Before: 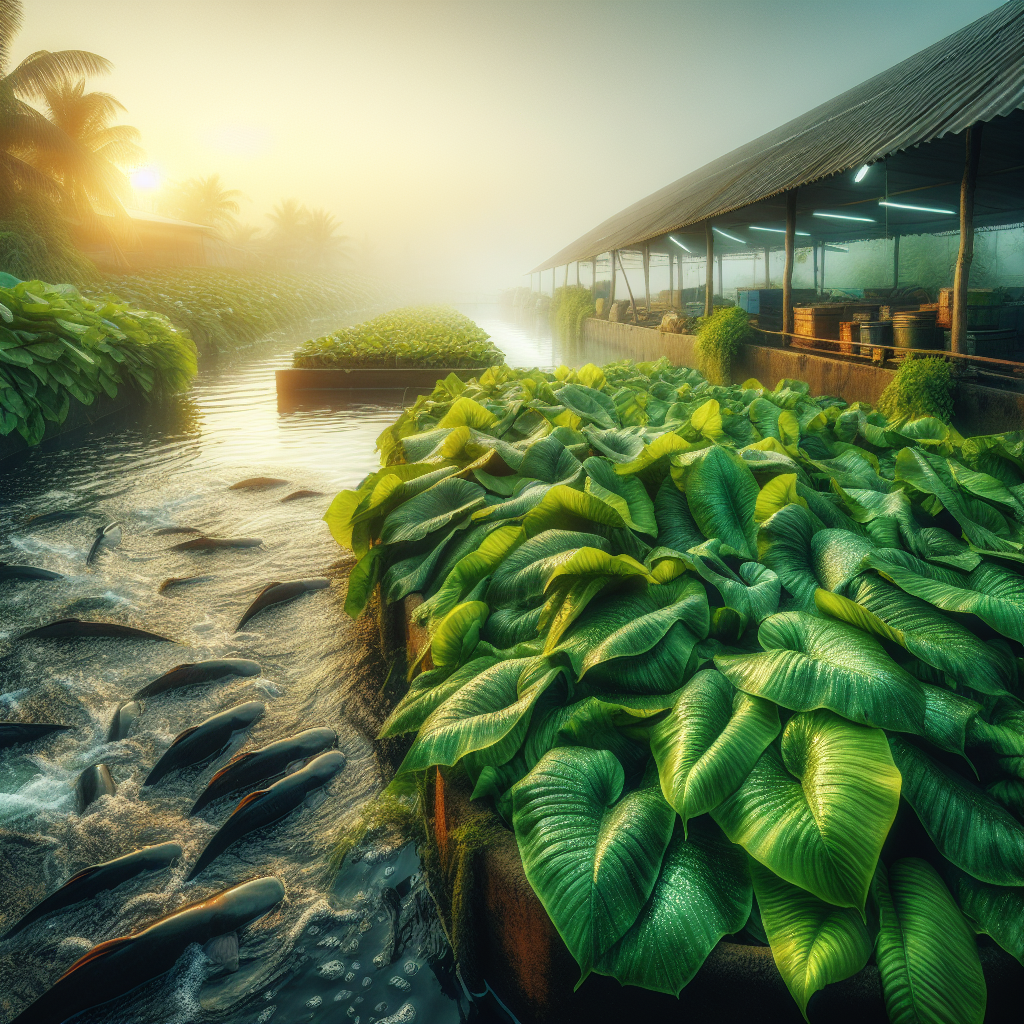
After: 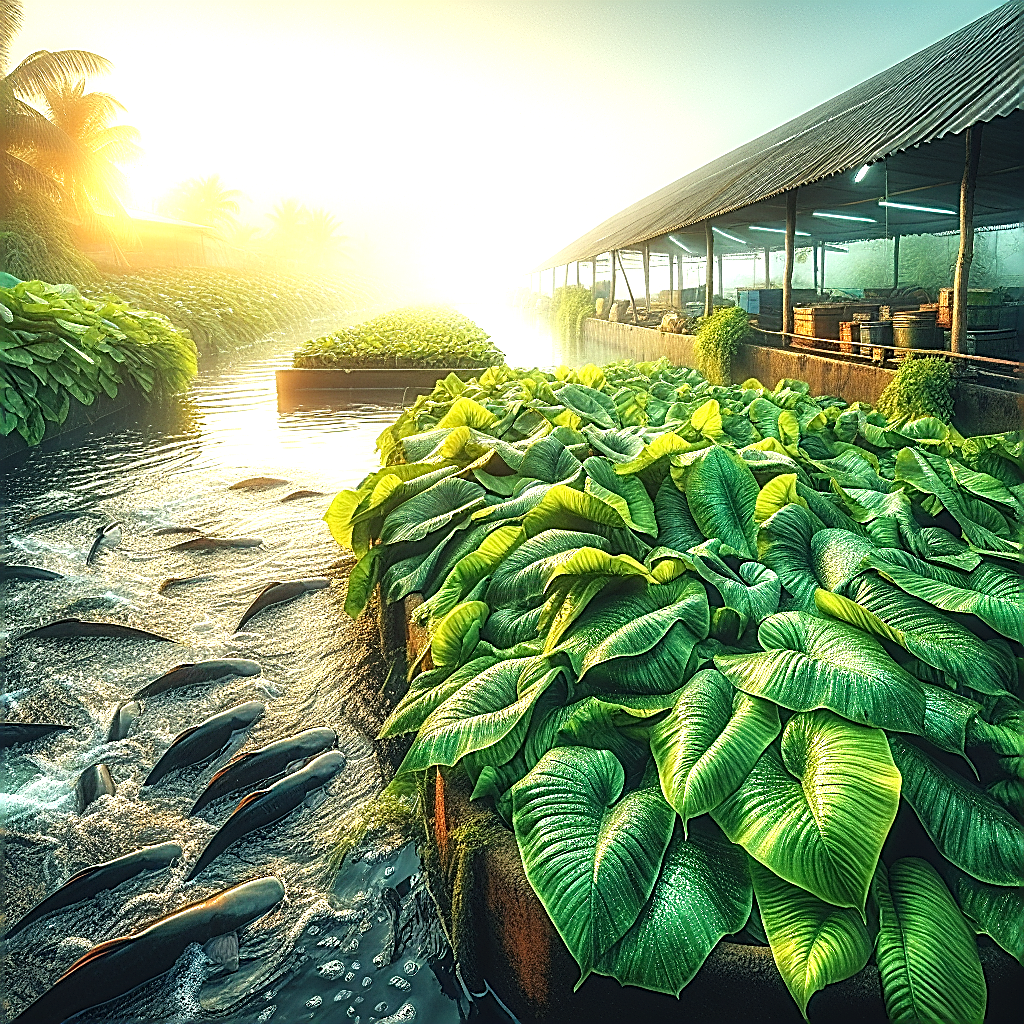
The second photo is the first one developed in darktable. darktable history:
exposure: black level correction 0, exposure 0.892 EV, compensate exposure bias true, compensate highlight preservation false
sharpen: amount 1.995
